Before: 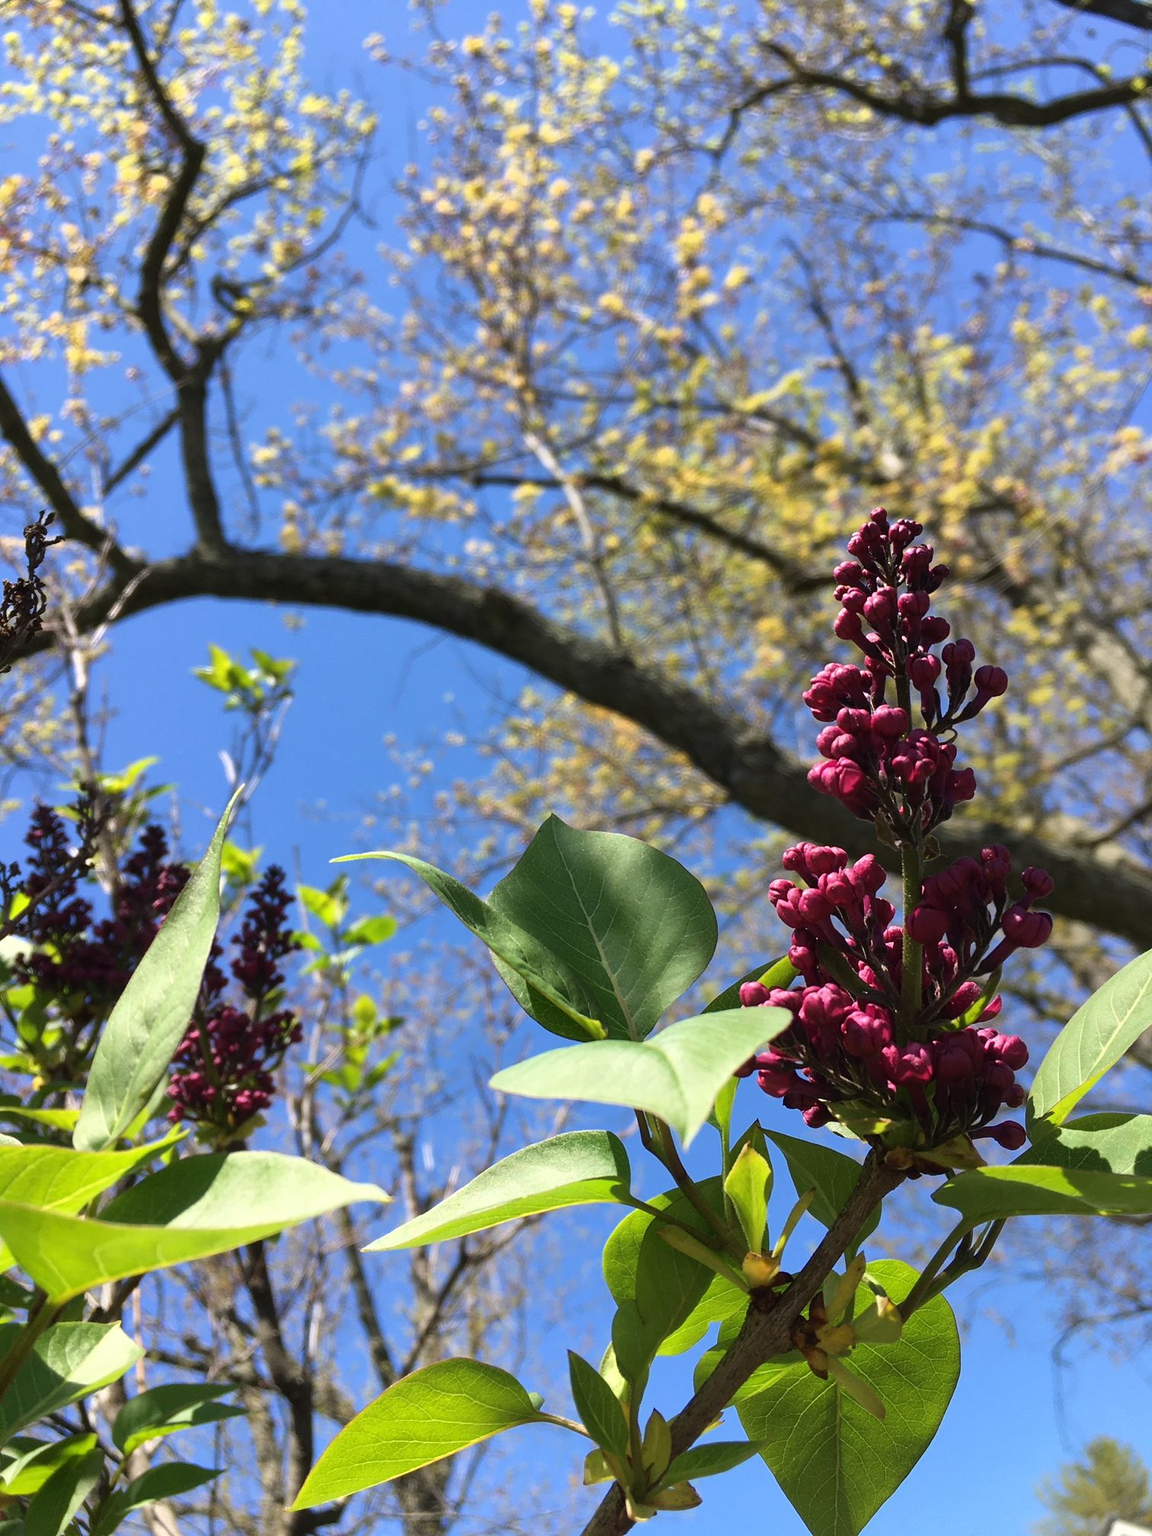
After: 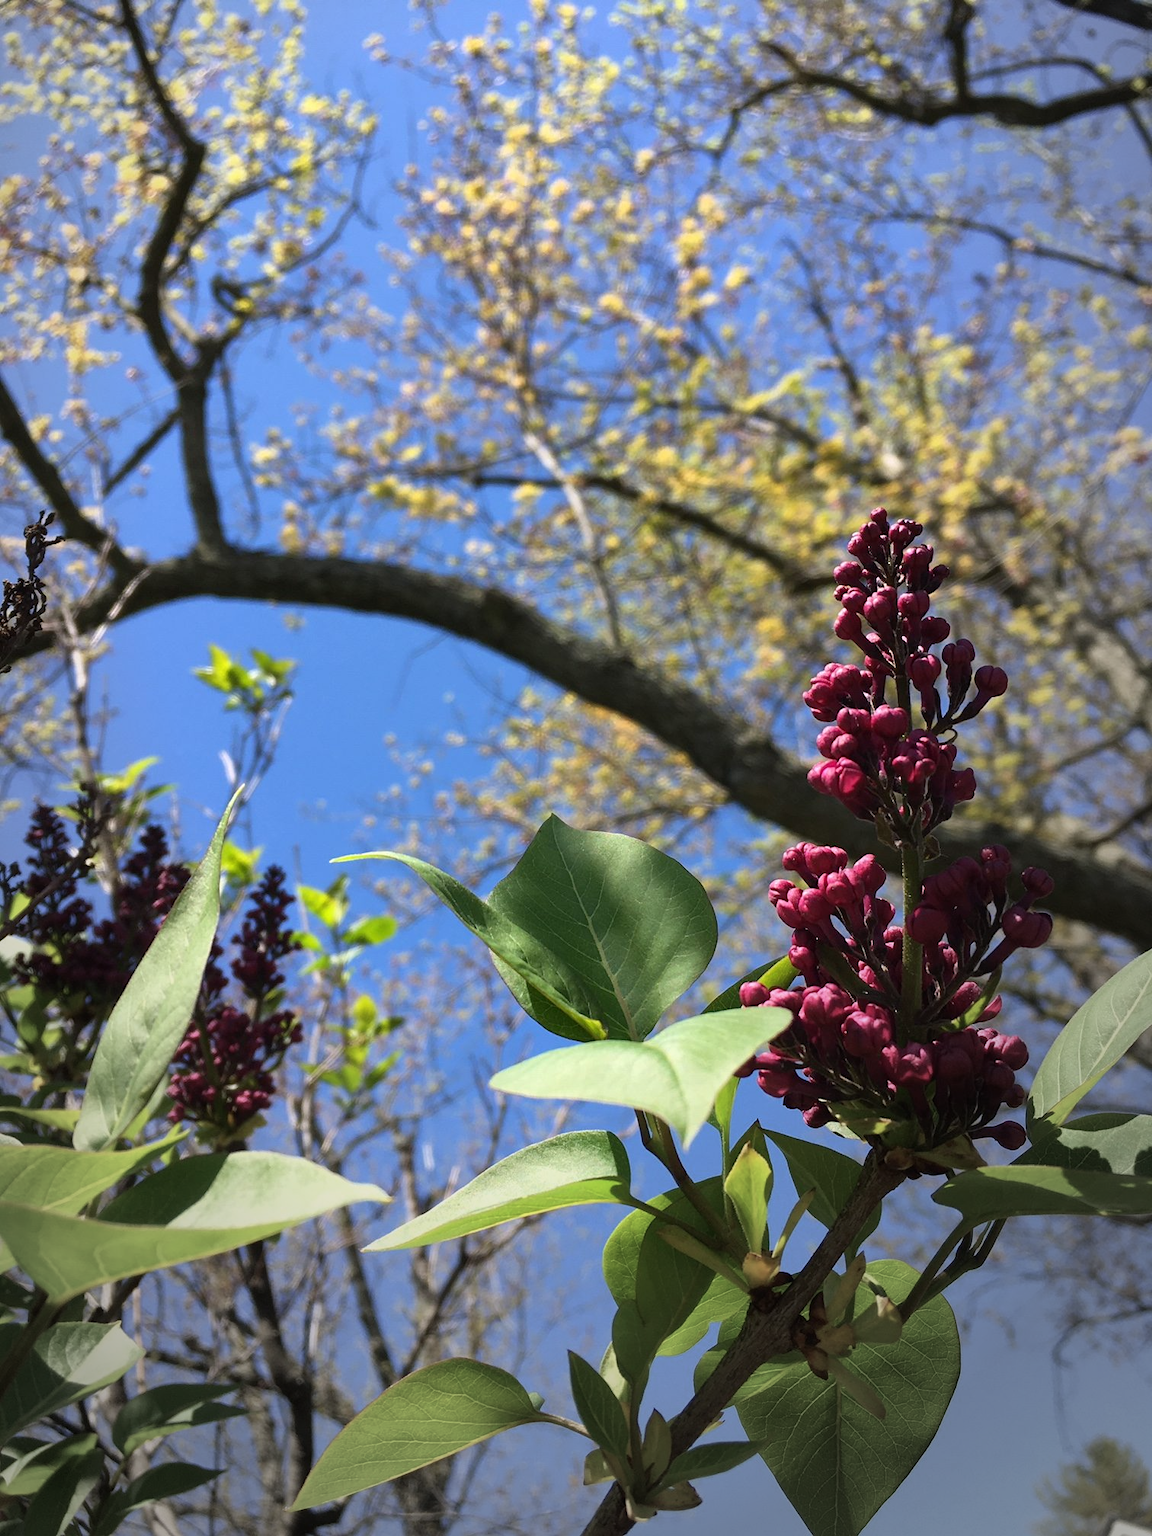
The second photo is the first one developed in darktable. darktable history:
vignetting: fall-off start 67.58%, fall-off radius 66.59%, brightness -0.575, center (-0.066, -0.308), automatic ratio true
